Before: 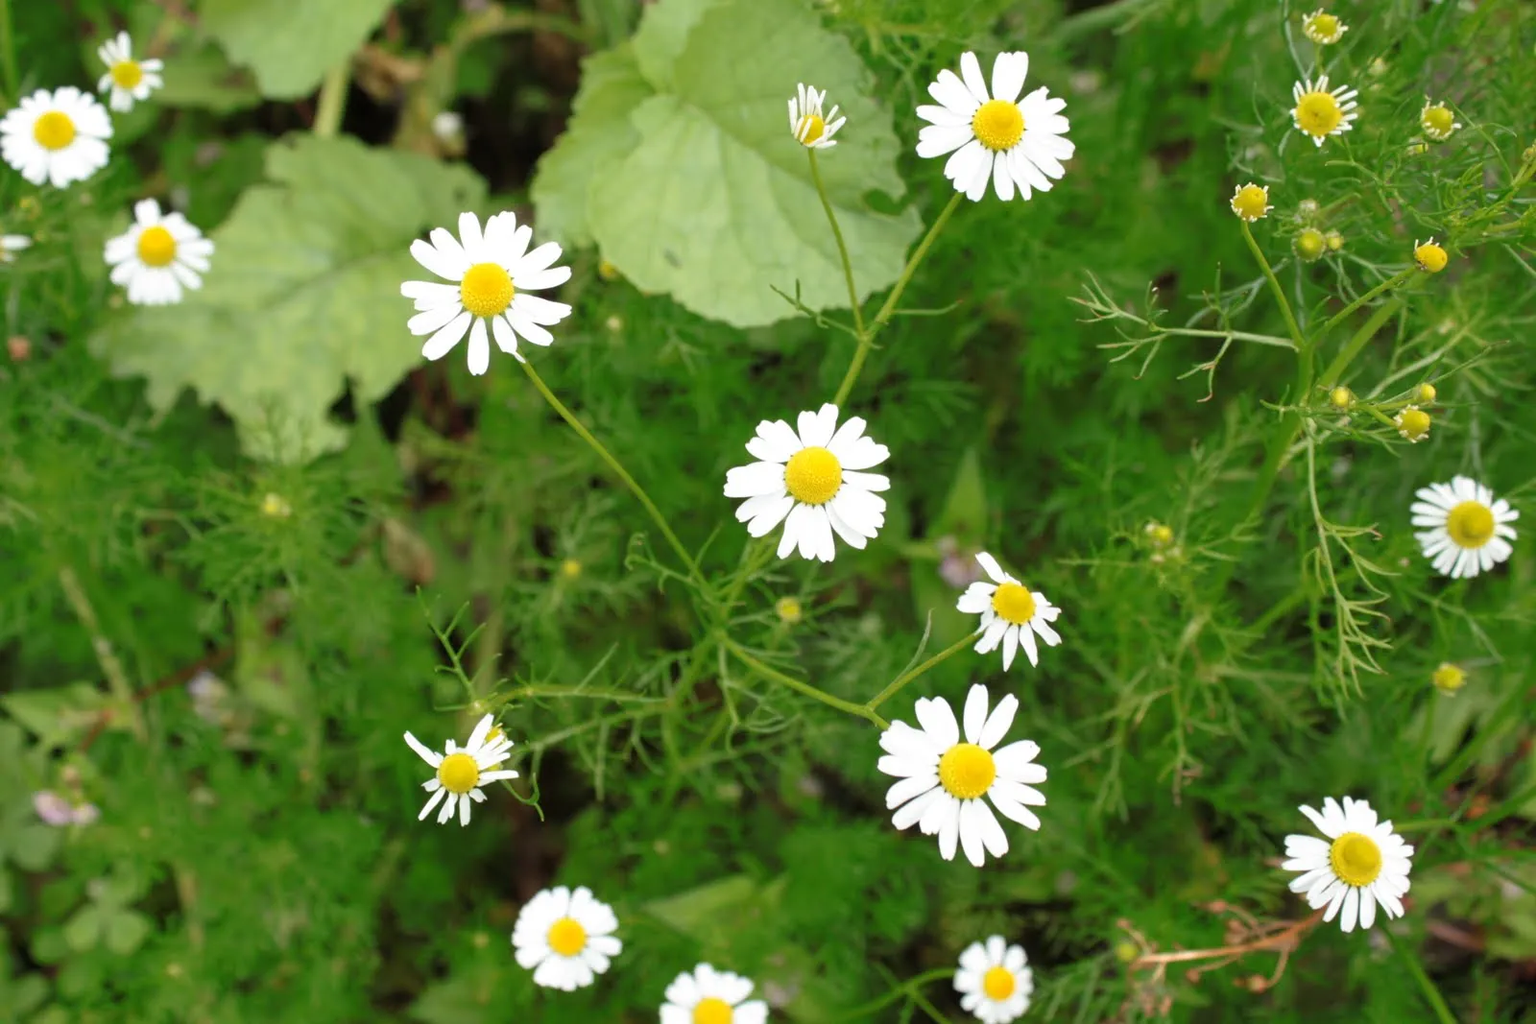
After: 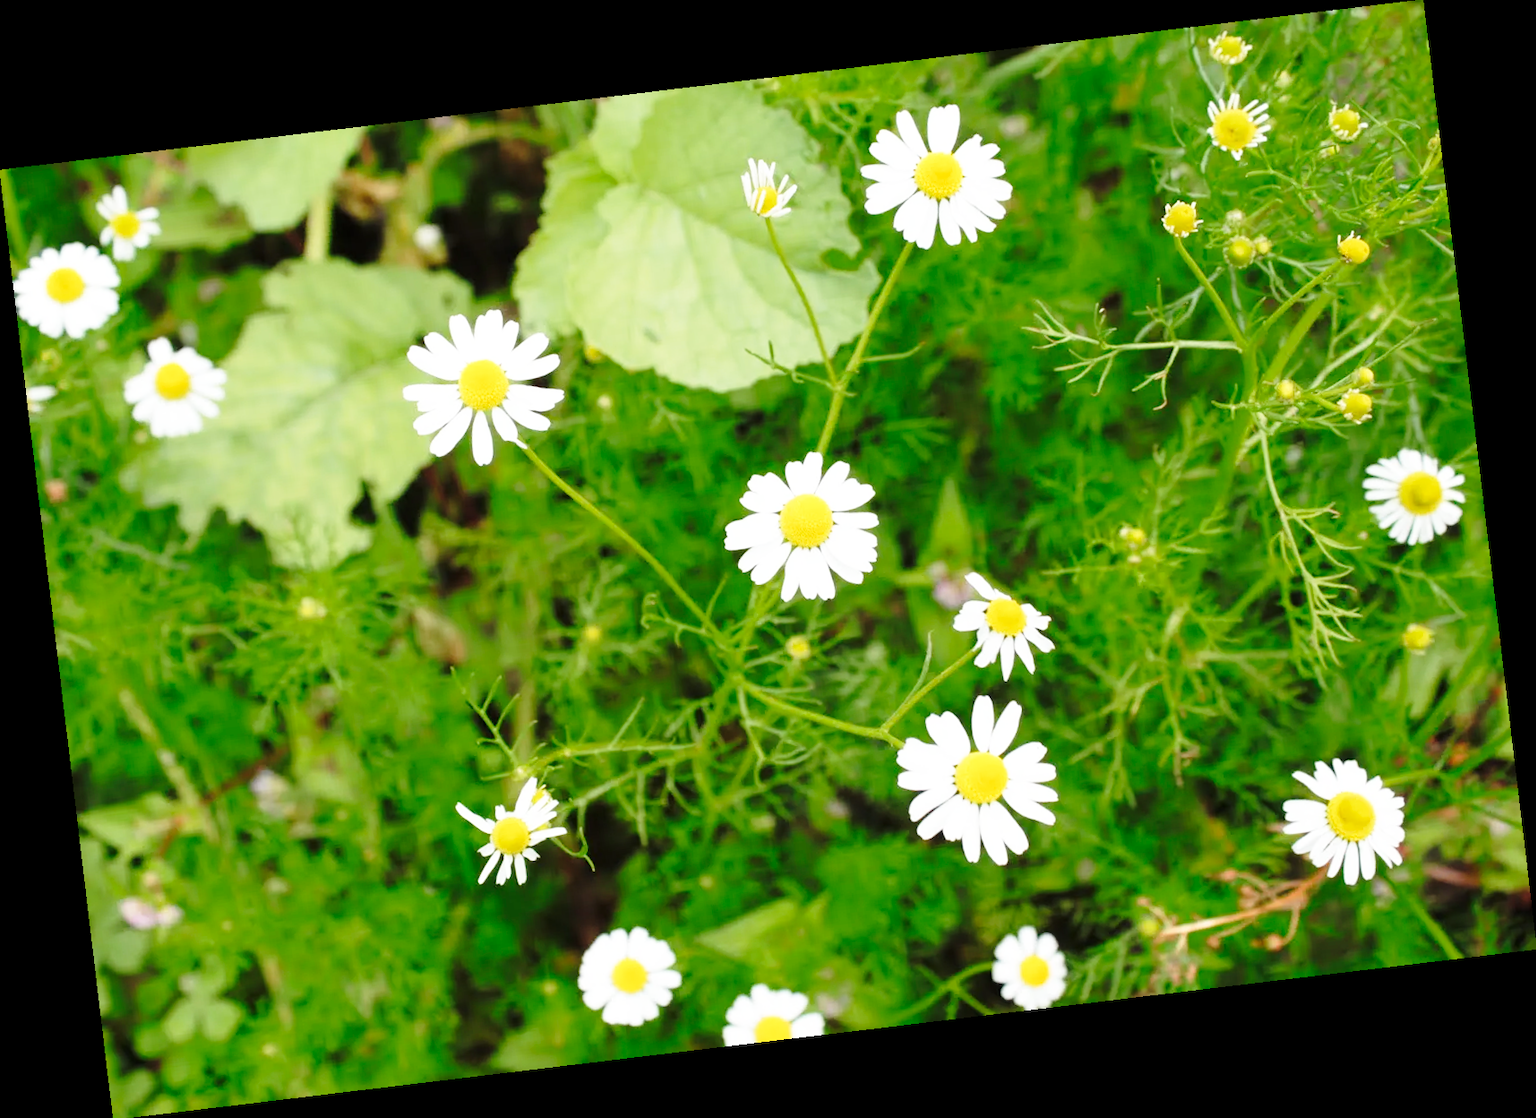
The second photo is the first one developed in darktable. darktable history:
rotate and perspective: rotation -6.83°, automatic cropping off
base curve: curves: ch0 [(0, 0) (0.028, 0.03) (0.121, 0.232) (0.46, 0.748) (0.859, 0.968) (1, 1)], preserve colors none
